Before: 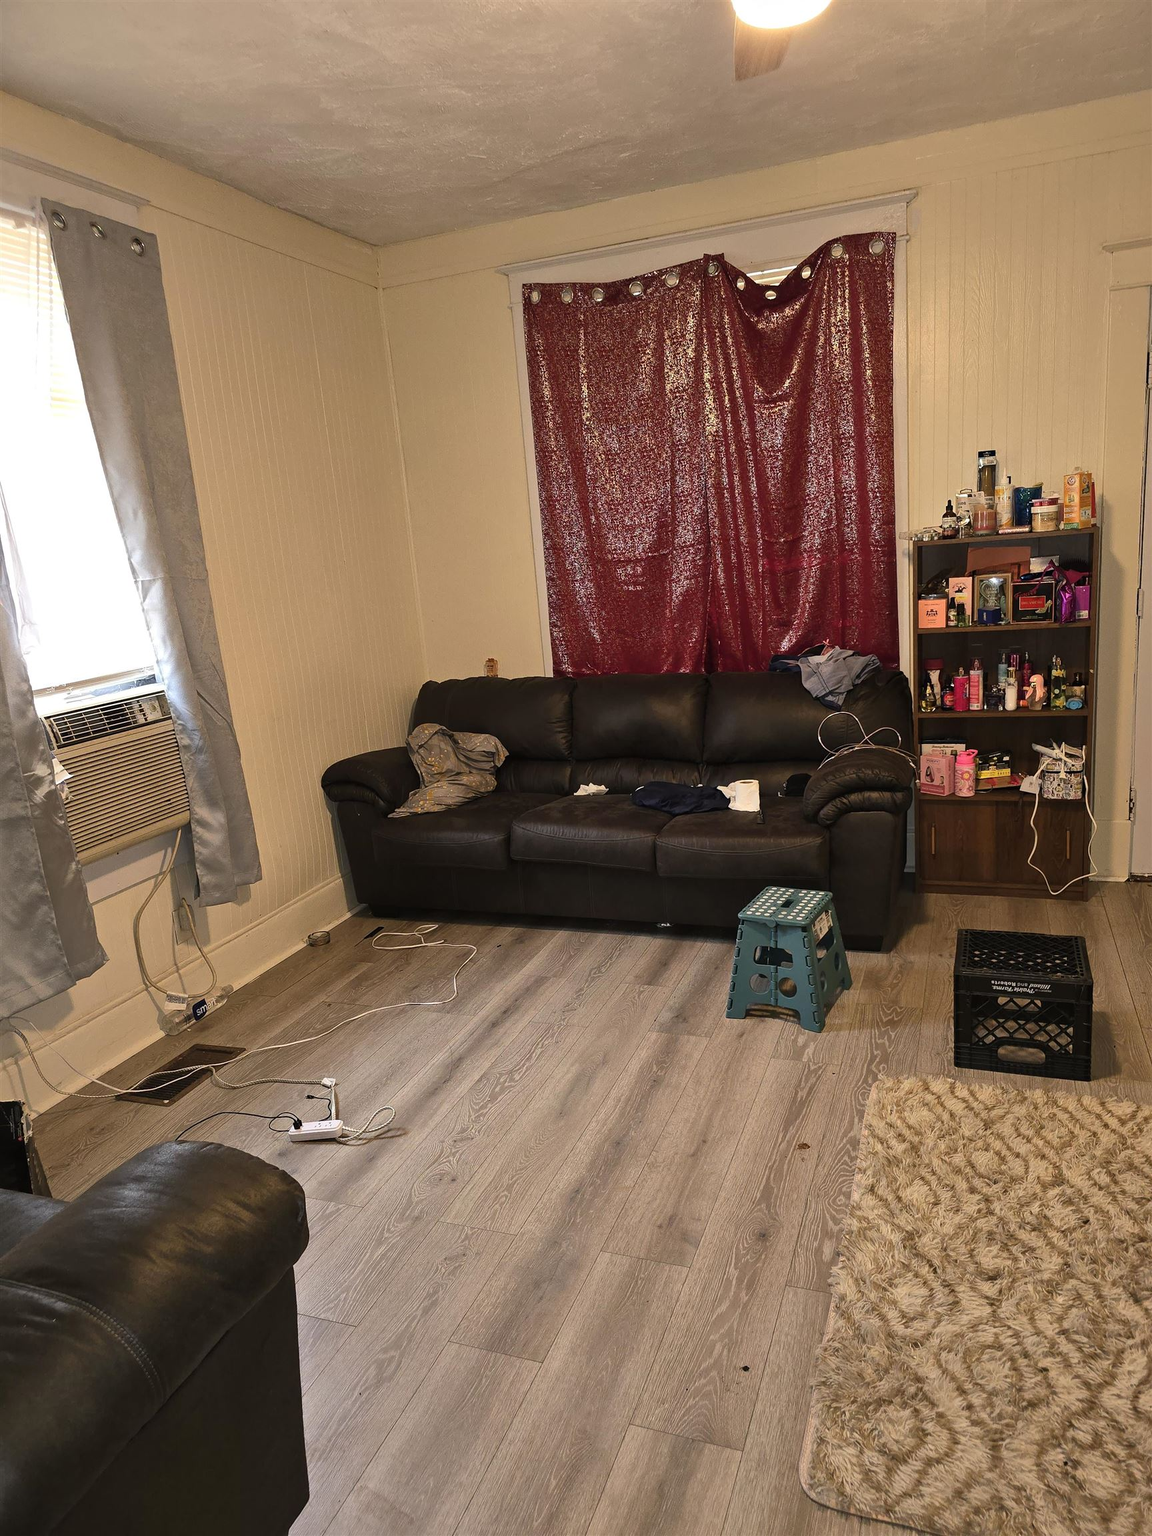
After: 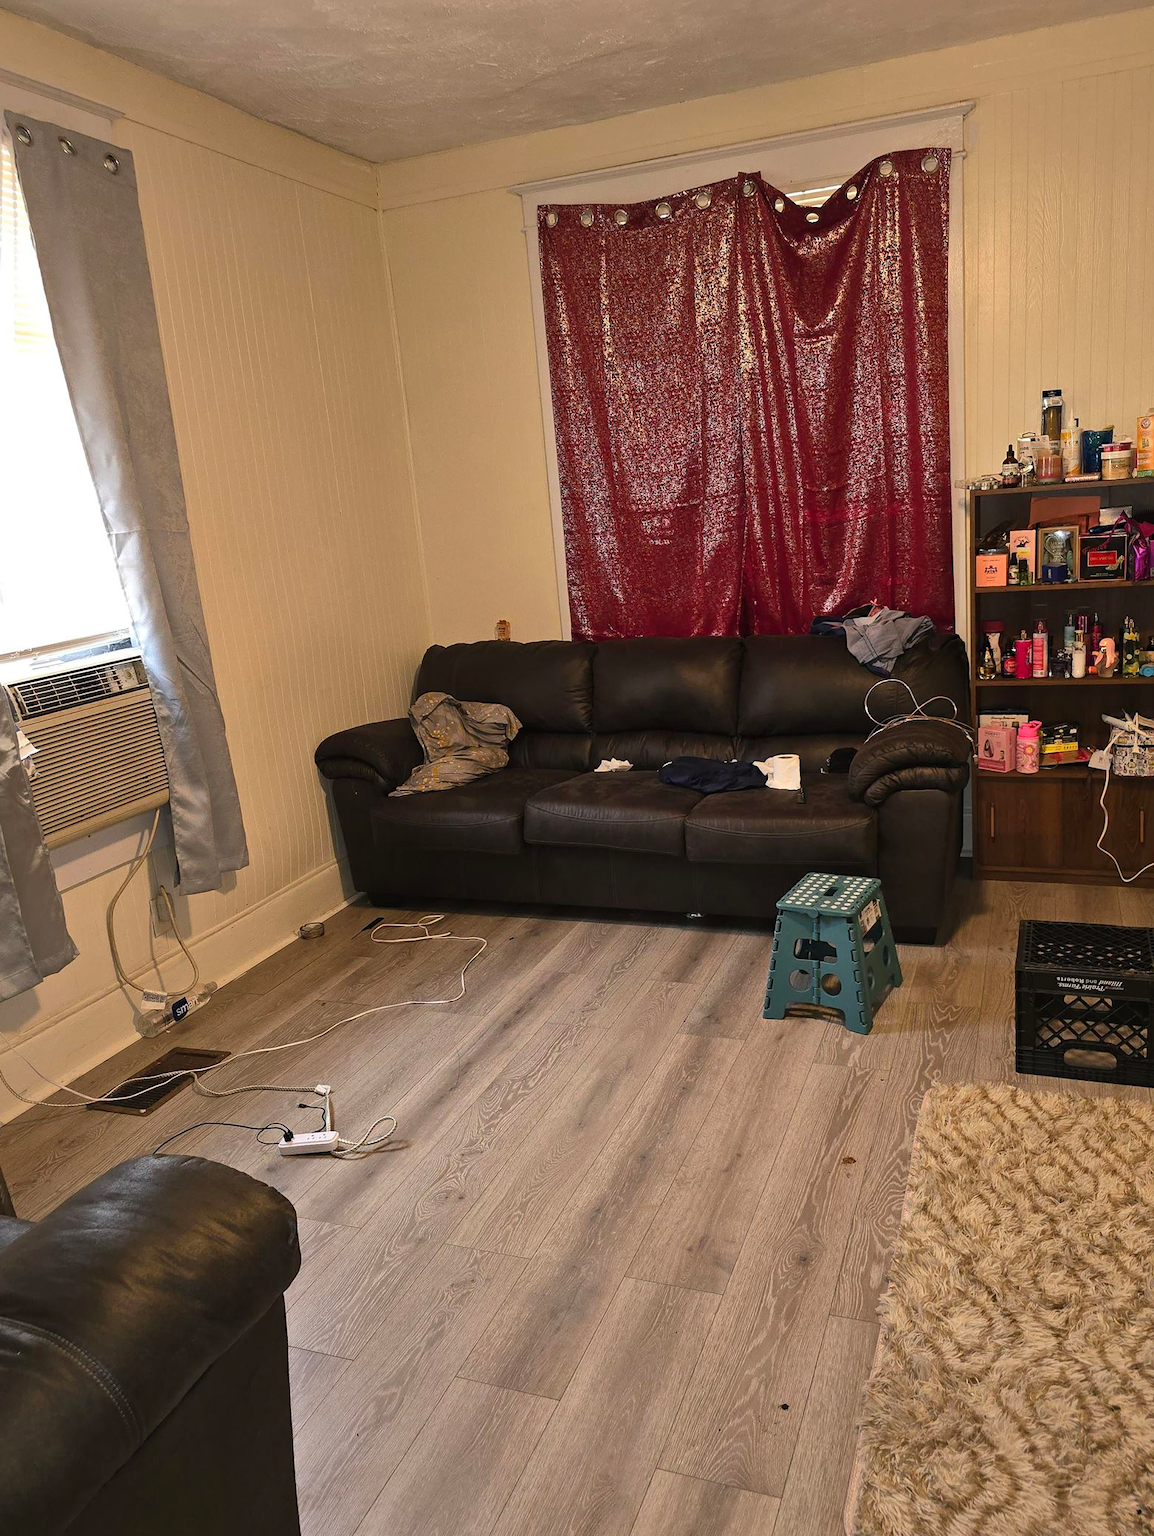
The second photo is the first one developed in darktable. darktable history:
crop: left 3.25%, top 6.446%, right 6.261%, bottom 3.27%
